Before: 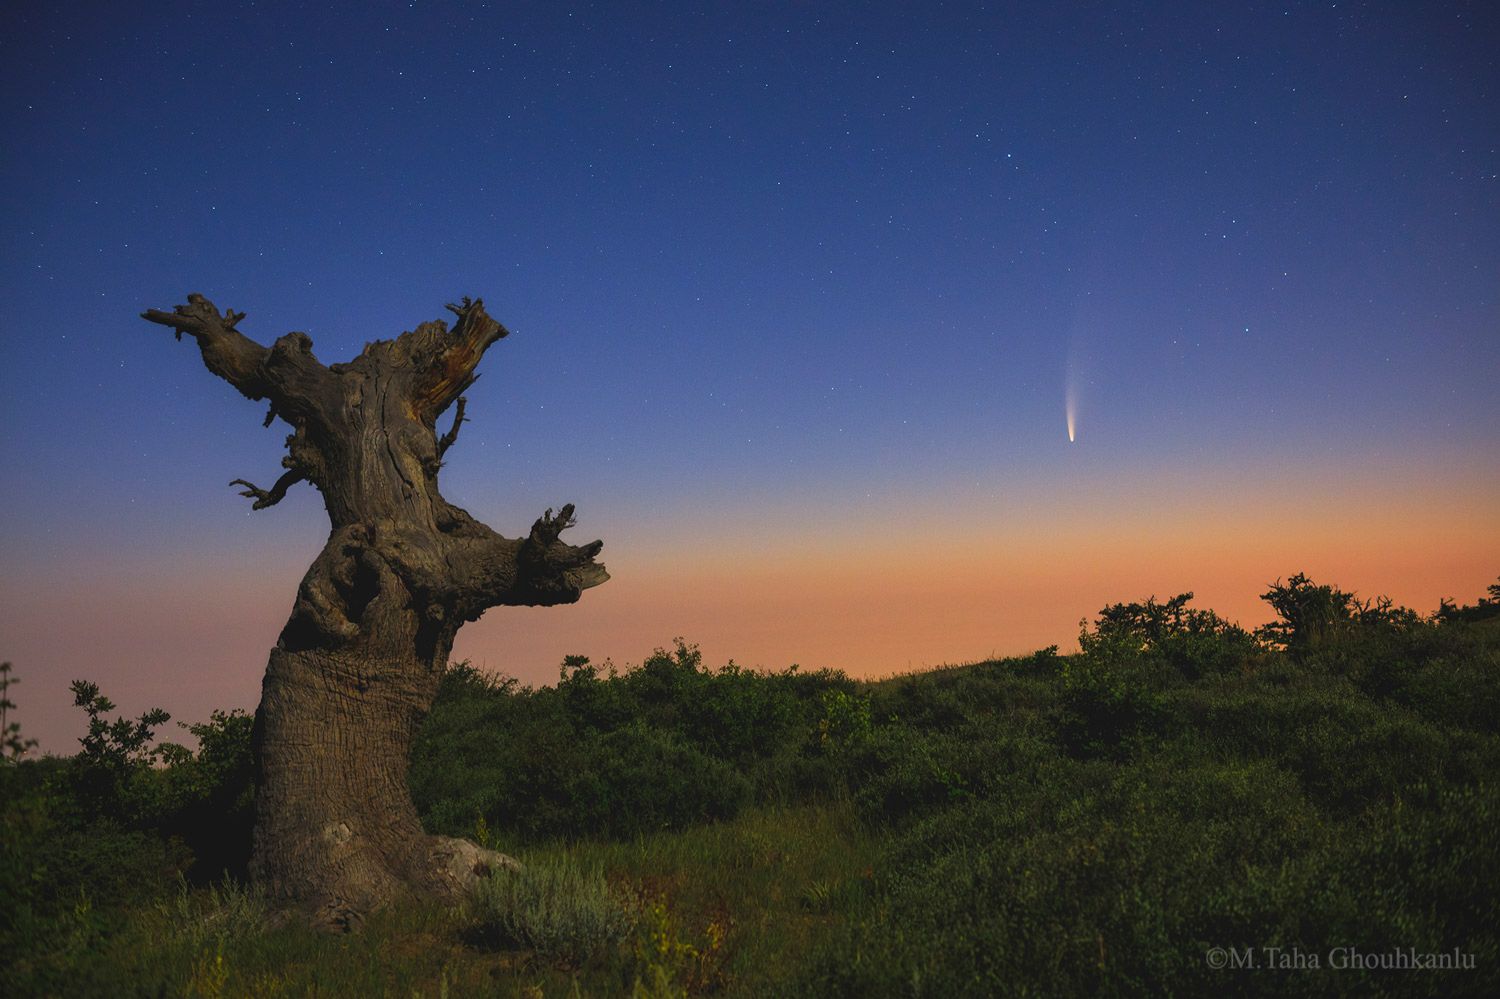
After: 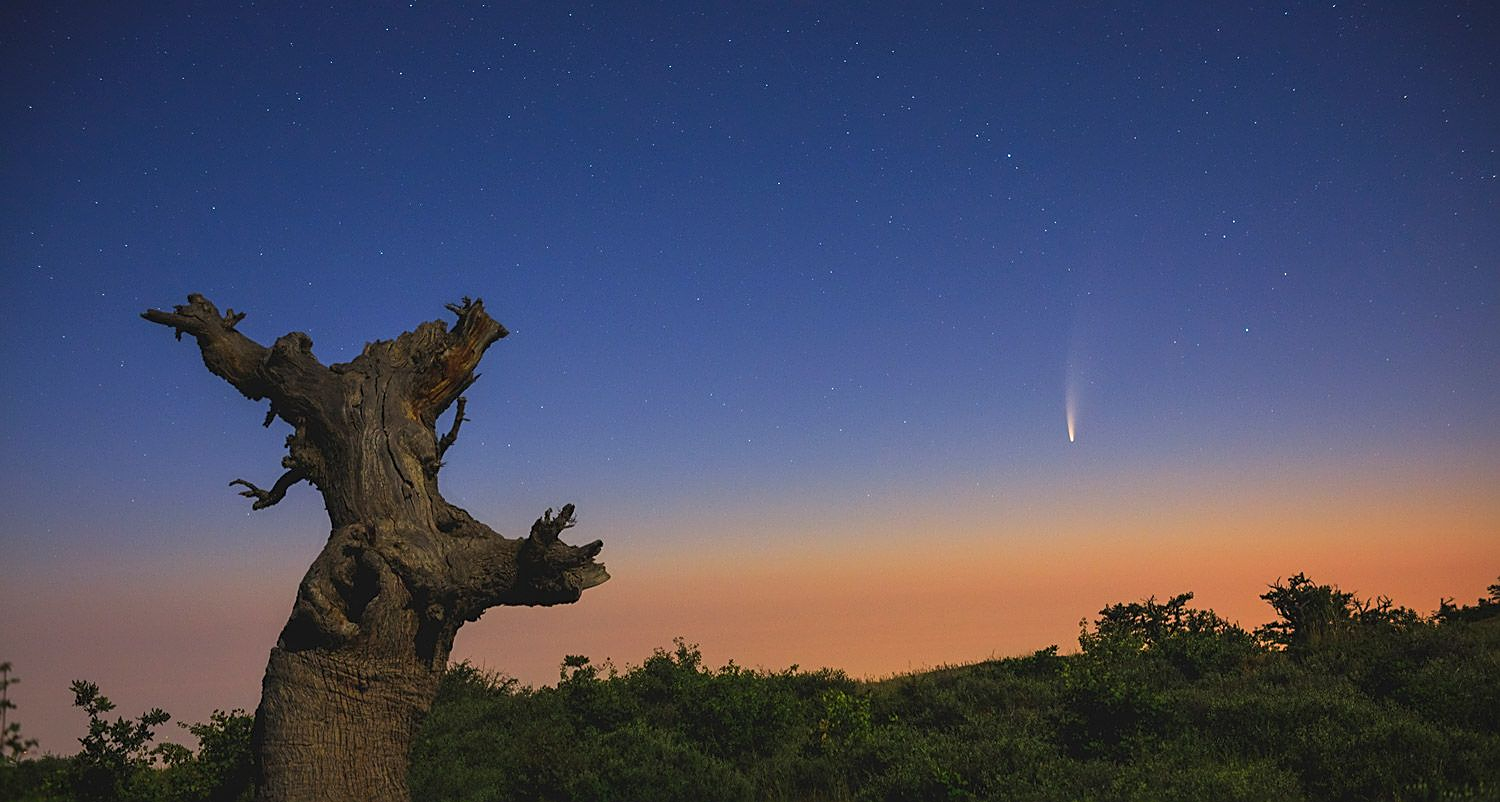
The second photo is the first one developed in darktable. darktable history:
sharpen: on, module defaults
crop: bottom 19.644%
